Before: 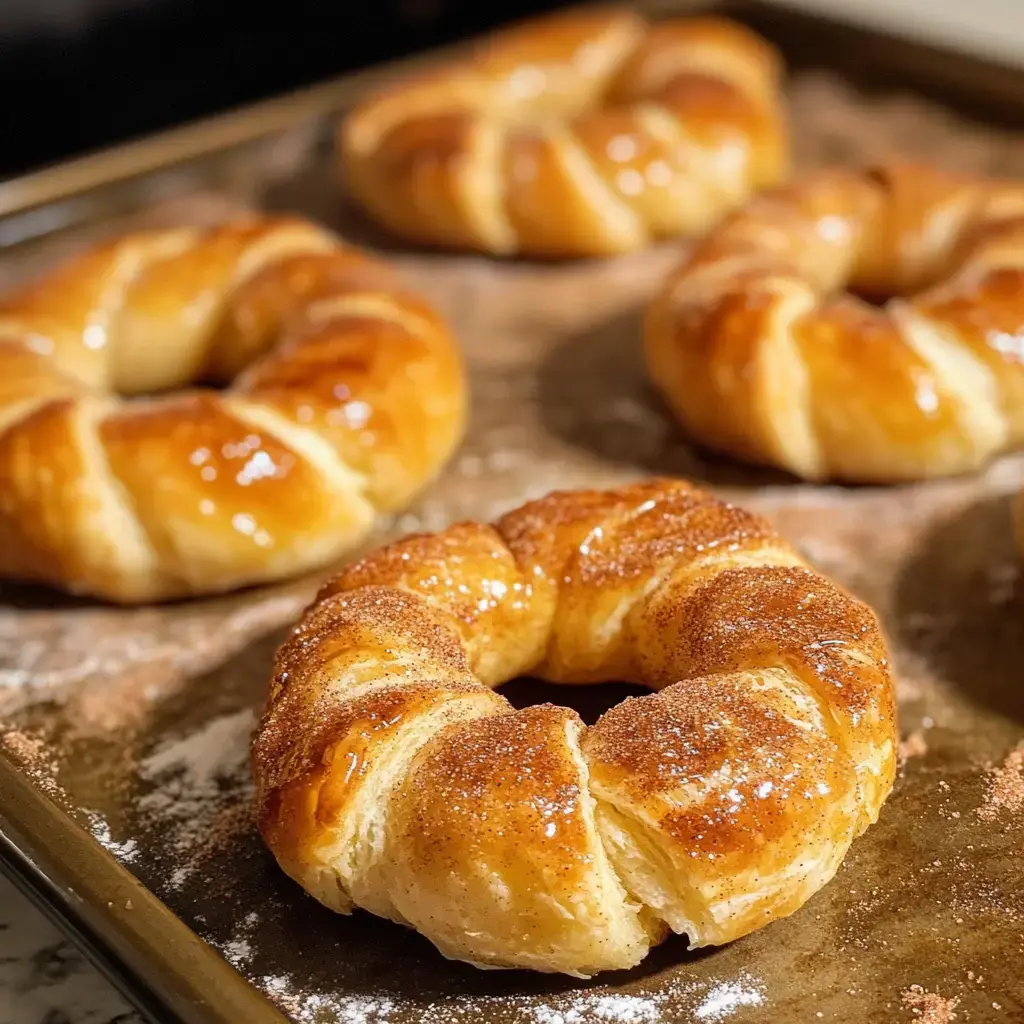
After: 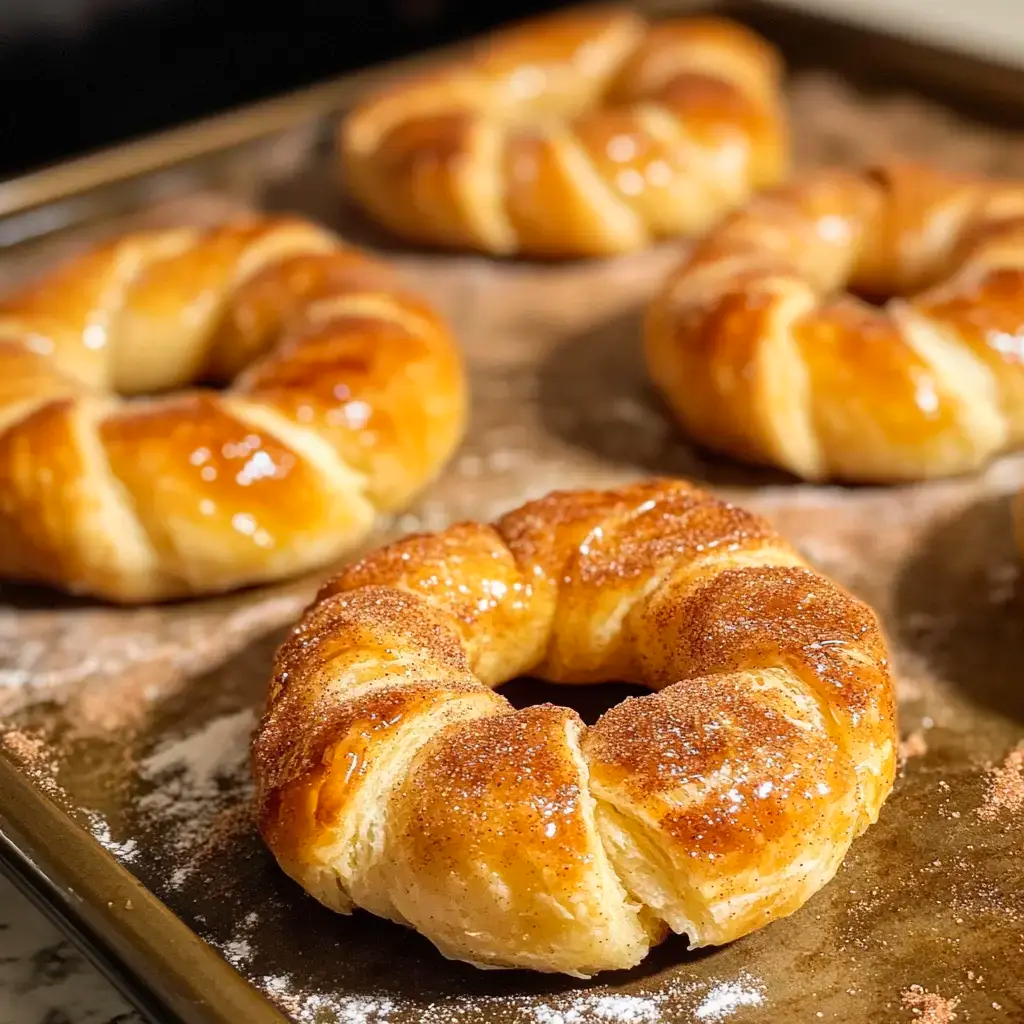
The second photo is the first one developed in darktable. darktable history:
contrast brightness saturation: contrast 0.1, brightness 0.034, saturation 0.09
